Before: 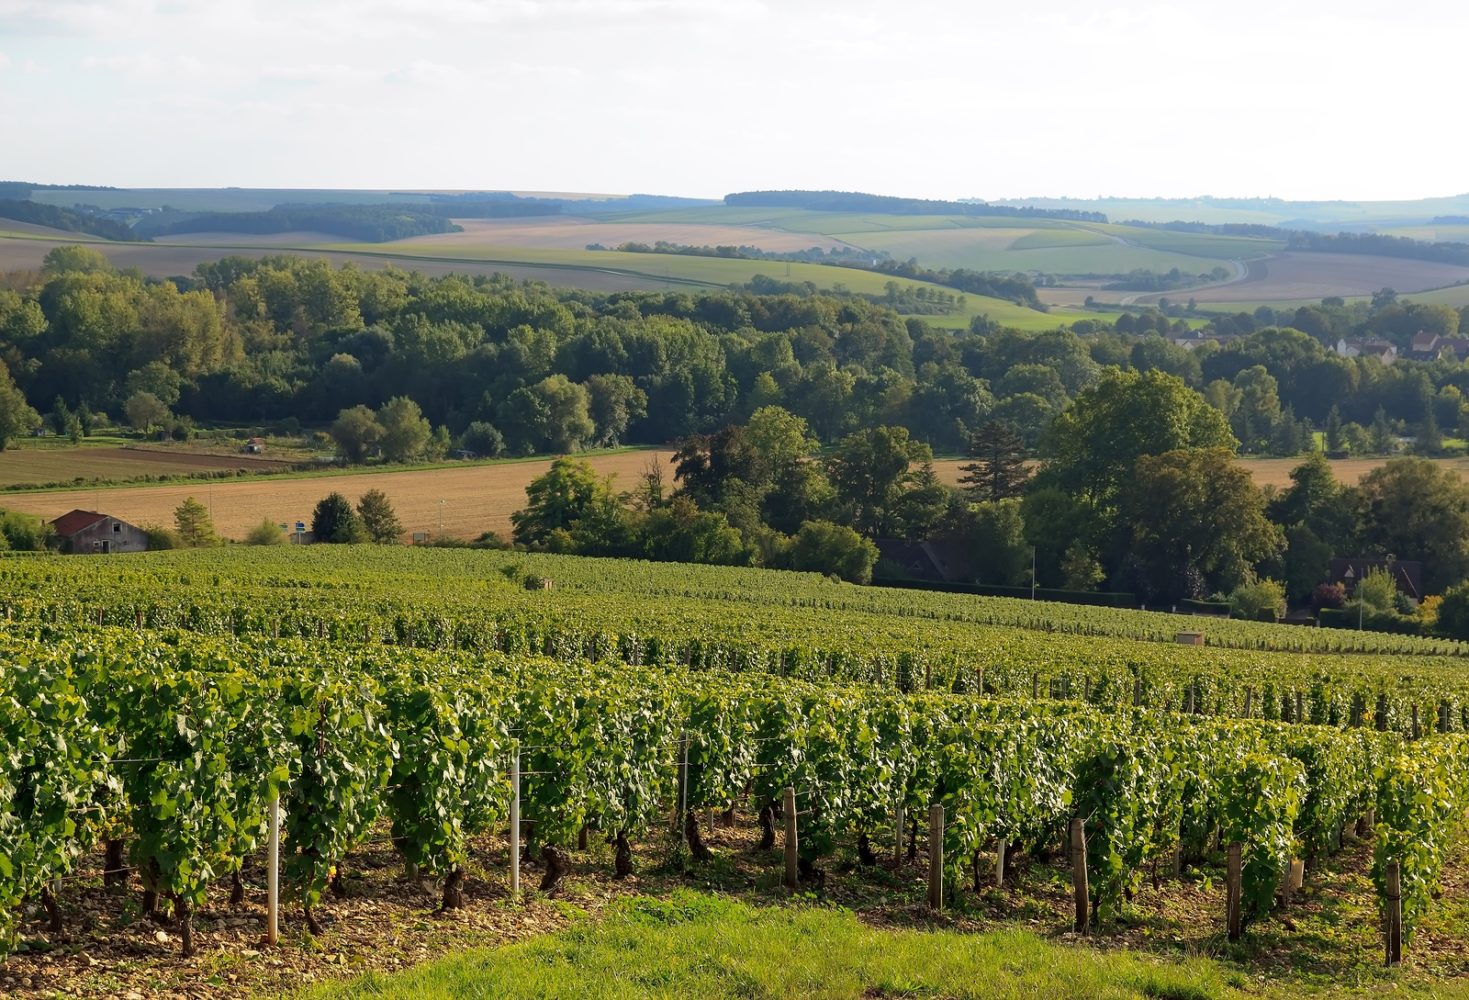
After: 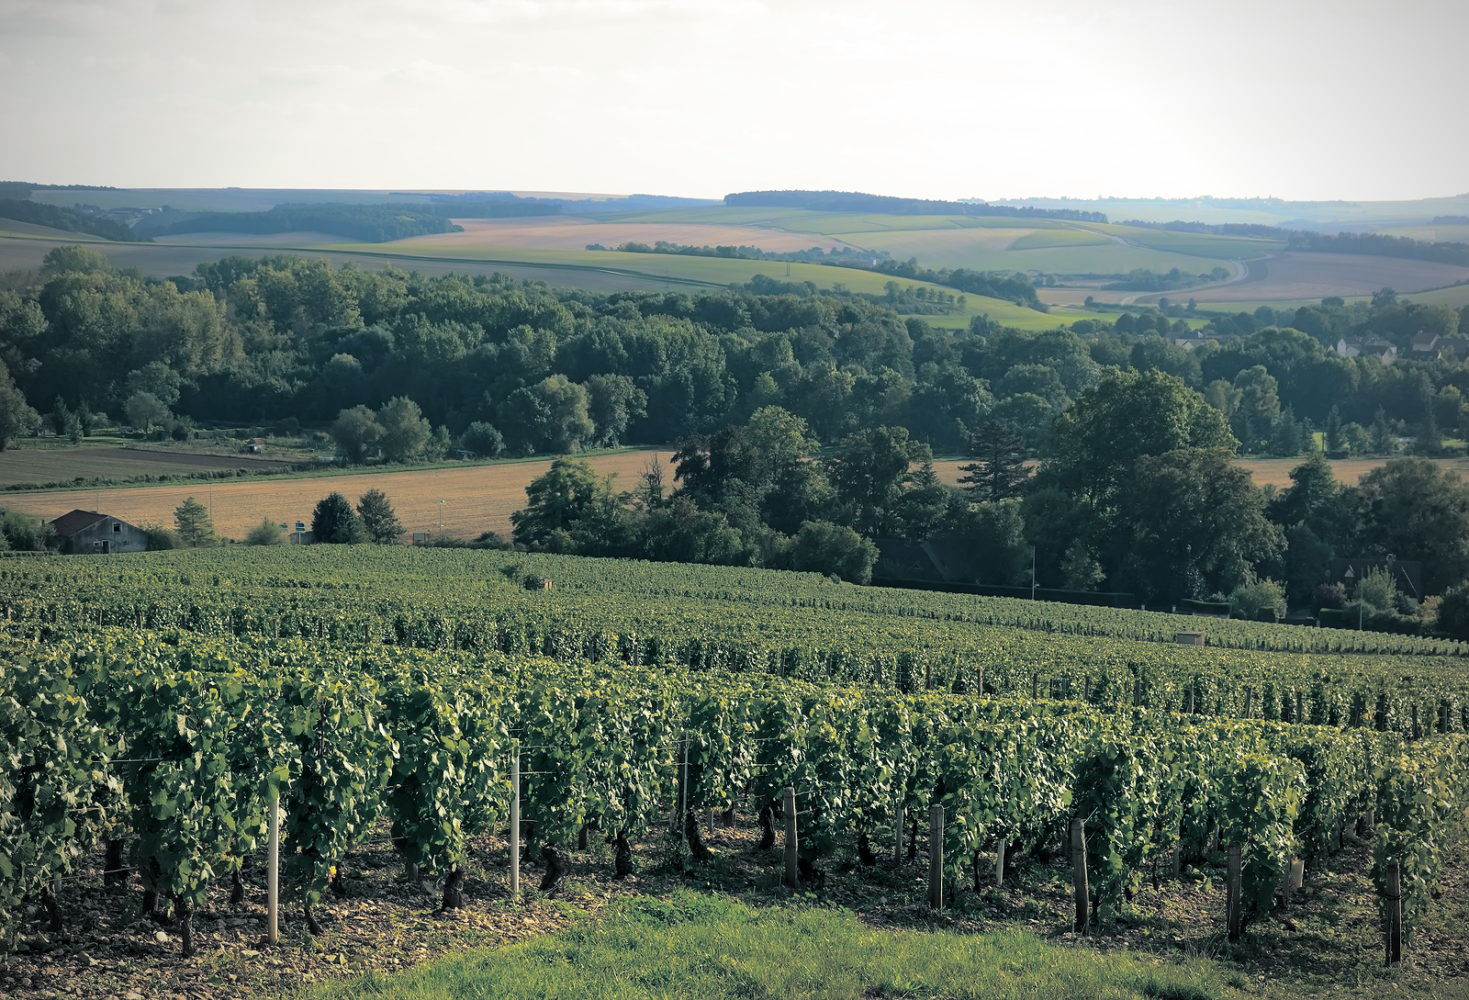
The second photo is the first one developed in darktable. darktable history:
split-toning: shadows › hue 205.2°, shadows › saturation 0.43, highlights › hue 54°, highlights › saturation 0.54
vignetting: width/height ratio 1.094
